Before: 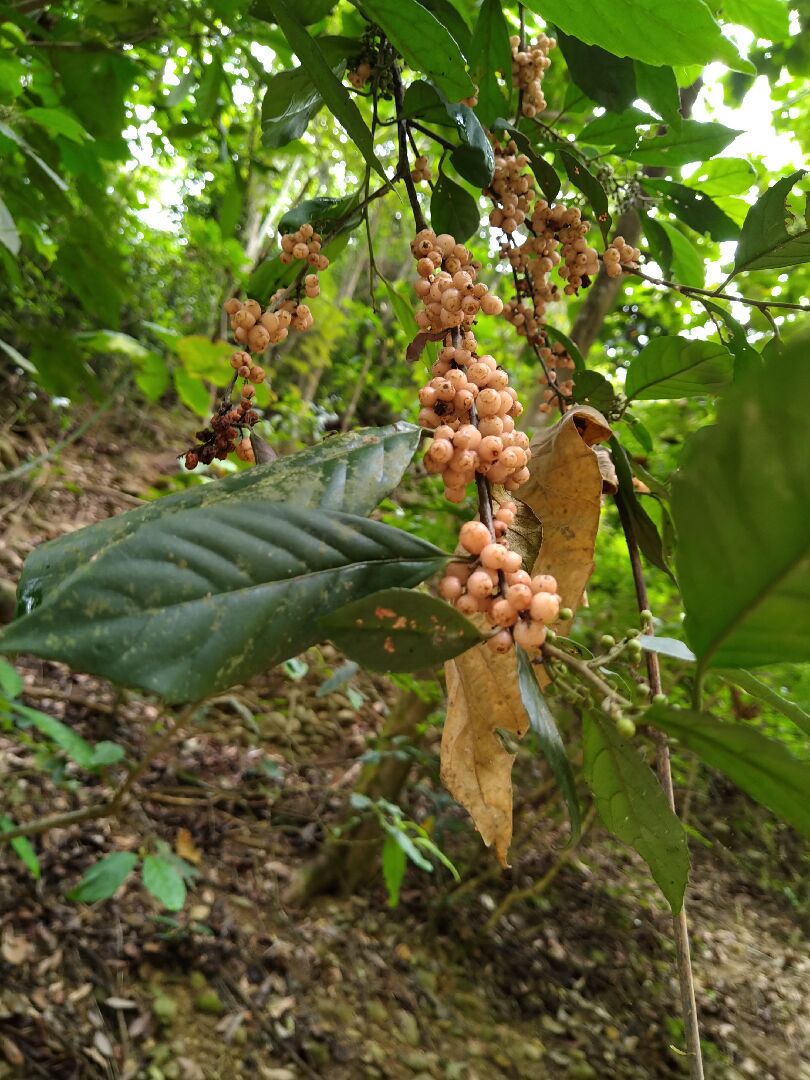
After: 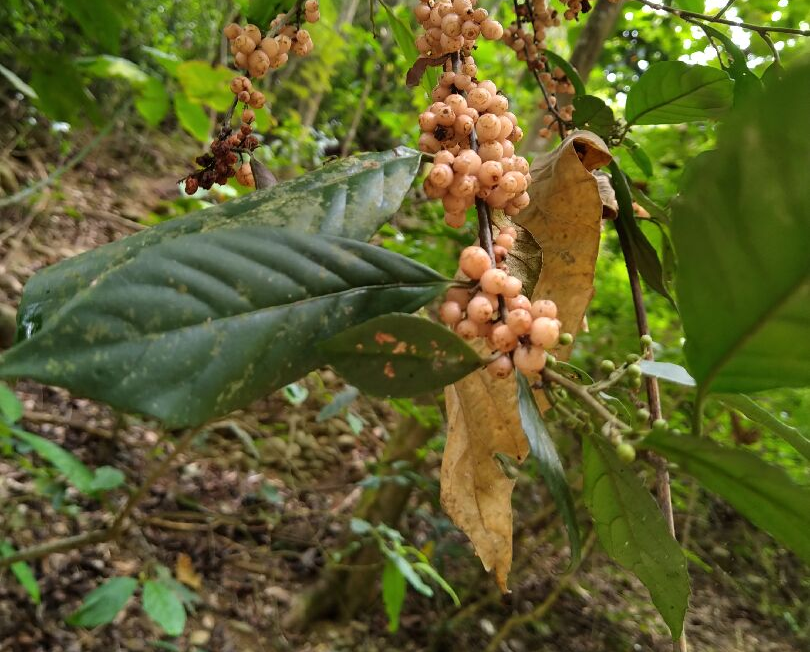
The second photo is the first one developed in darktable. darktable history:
crop and rotate: top 25.593%, bottom 14.012%
